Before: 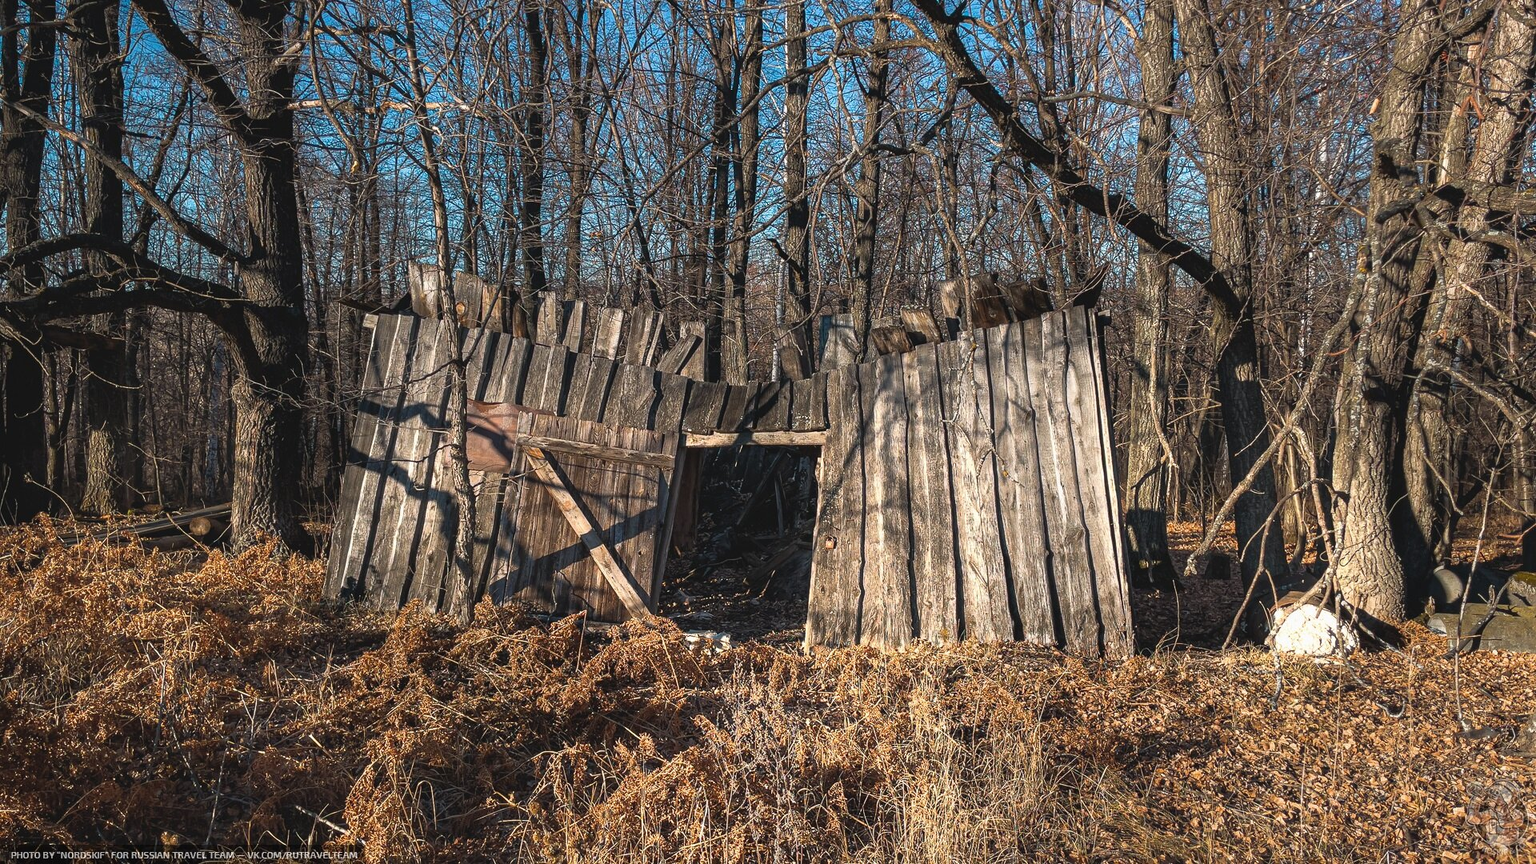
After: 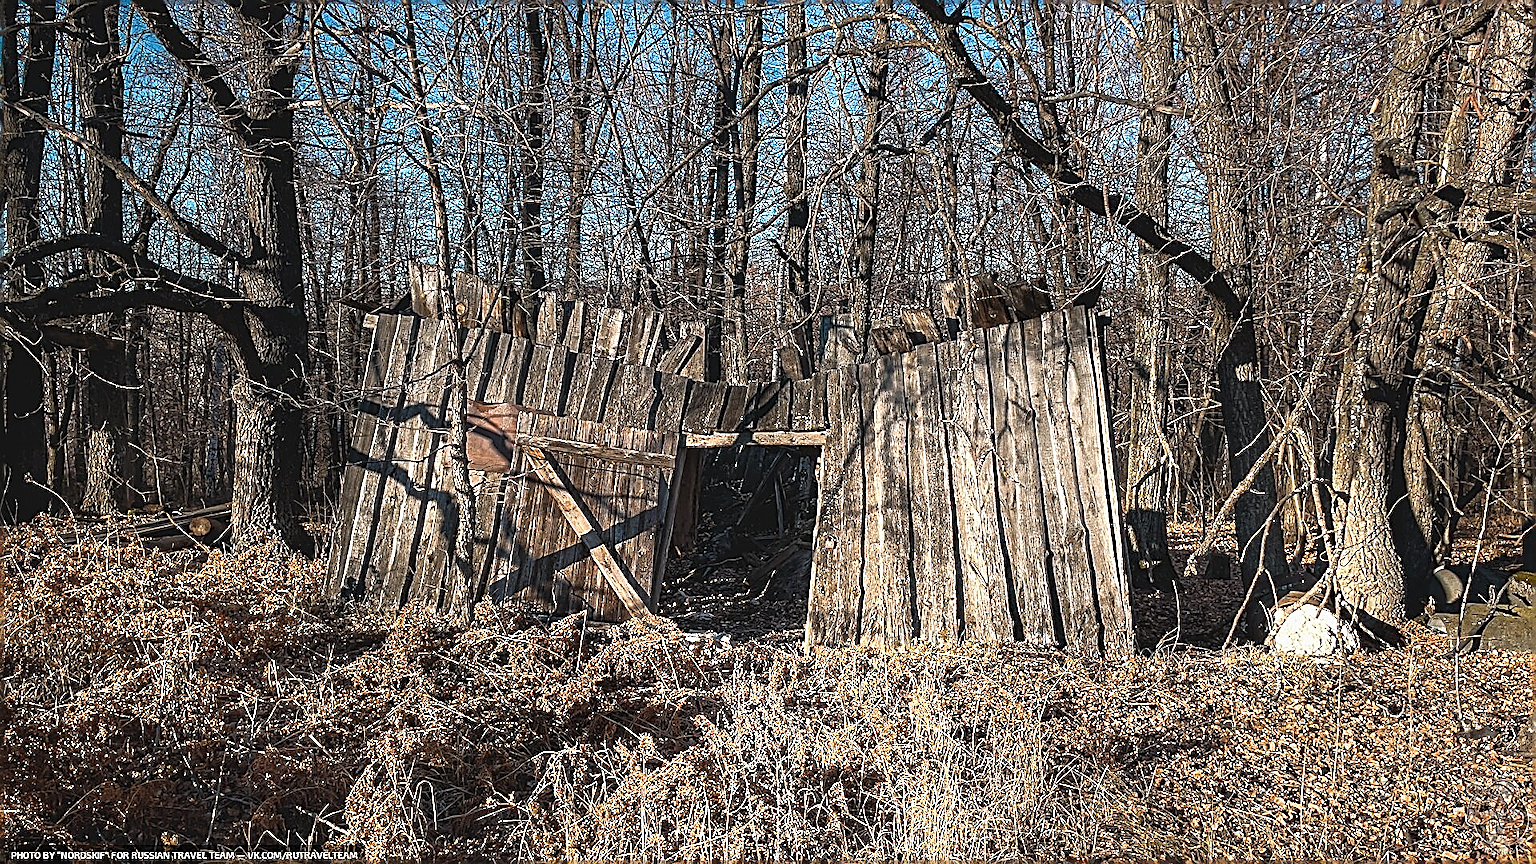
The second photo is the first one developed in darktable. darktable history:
sharpen: amount 1.869
